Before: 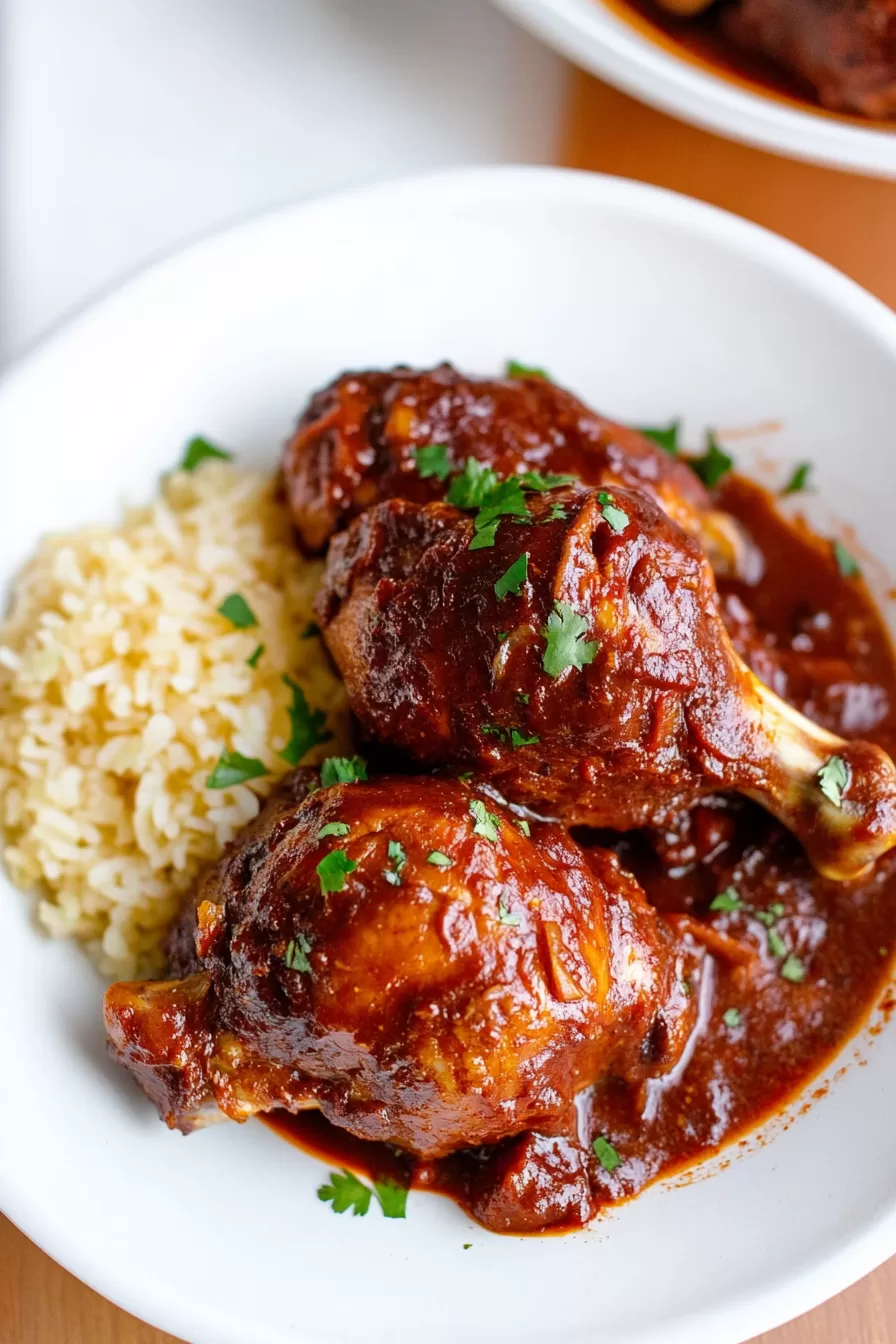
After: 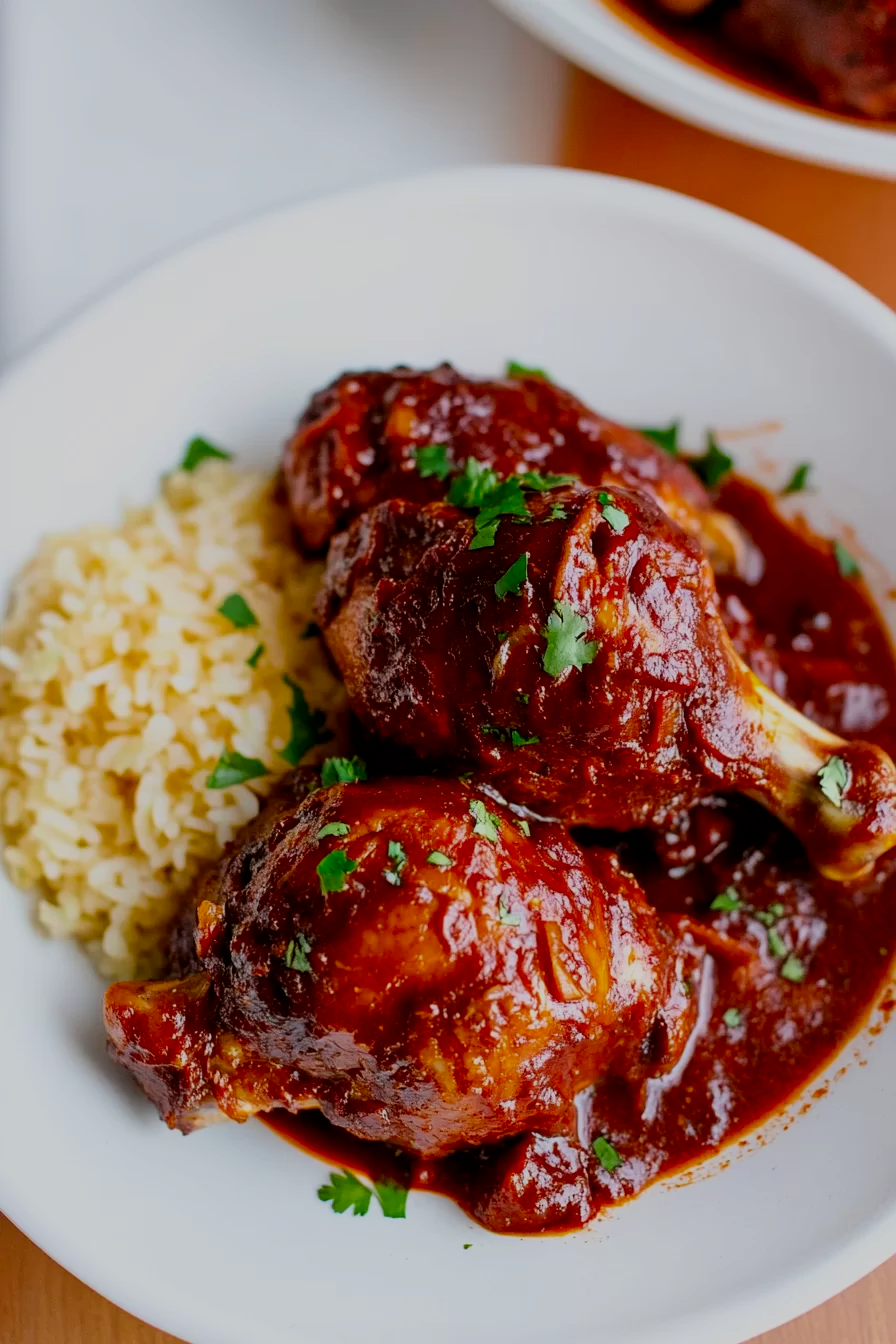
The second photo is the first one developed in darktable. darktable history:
contrast brightness saturation: contrast 0.069, brightness -0.138, saturation 0.11
filmic rgb: black relative exposure -7.65 EV, white relative exposure 4.56 EV, hardness 3.61, color science v6 (2022)
